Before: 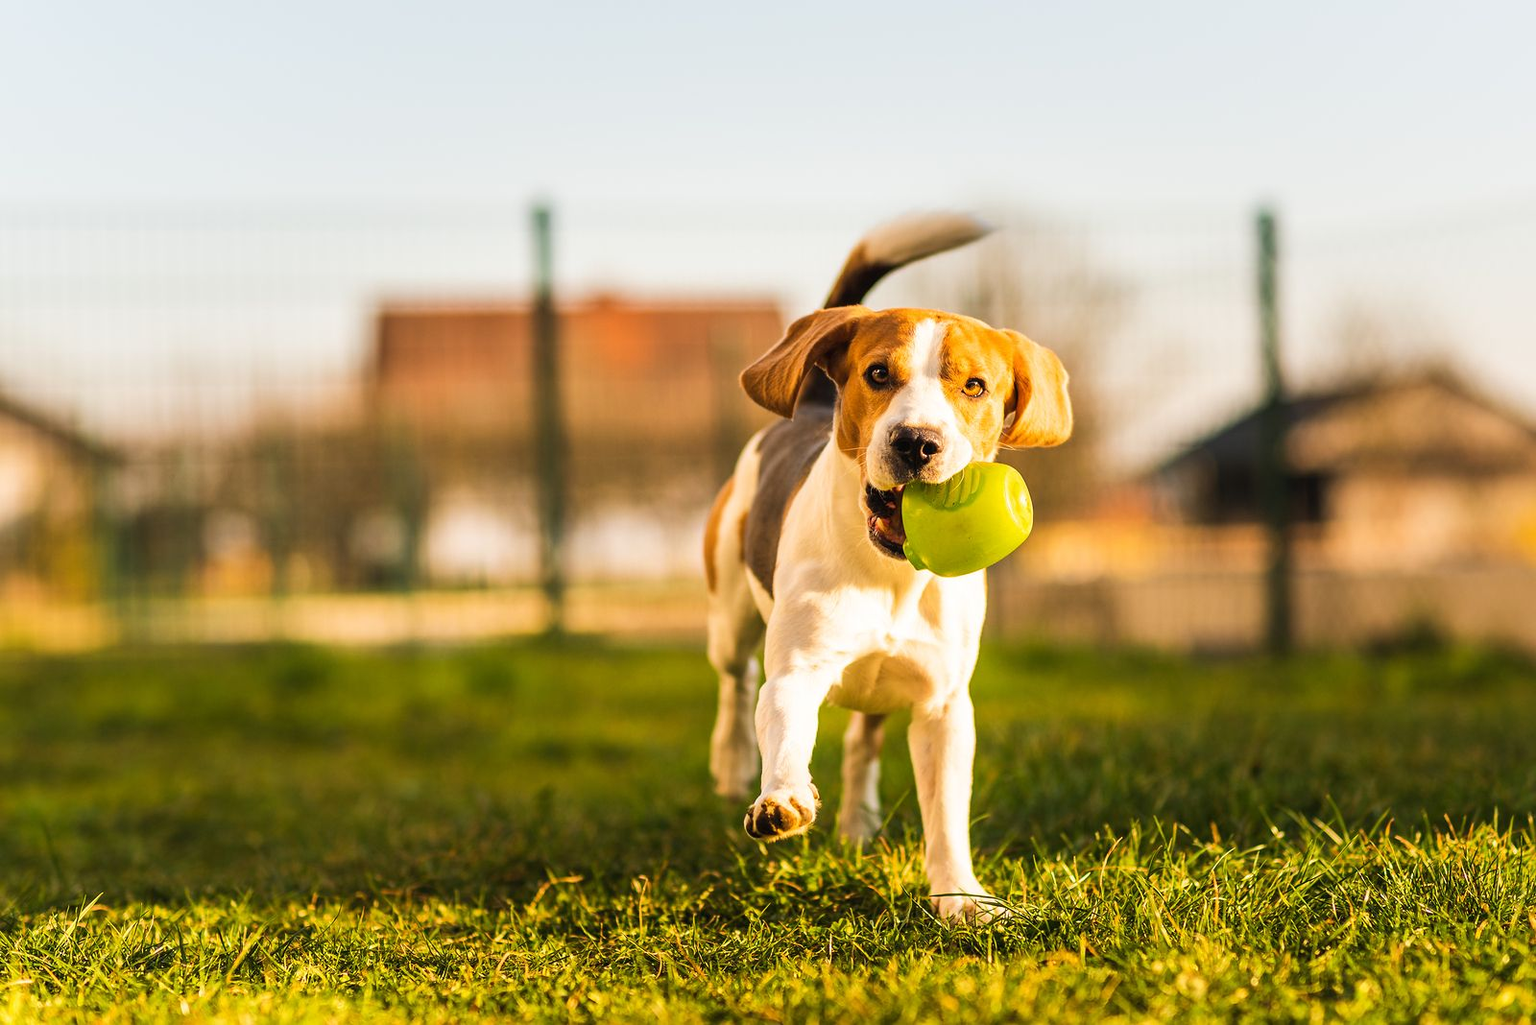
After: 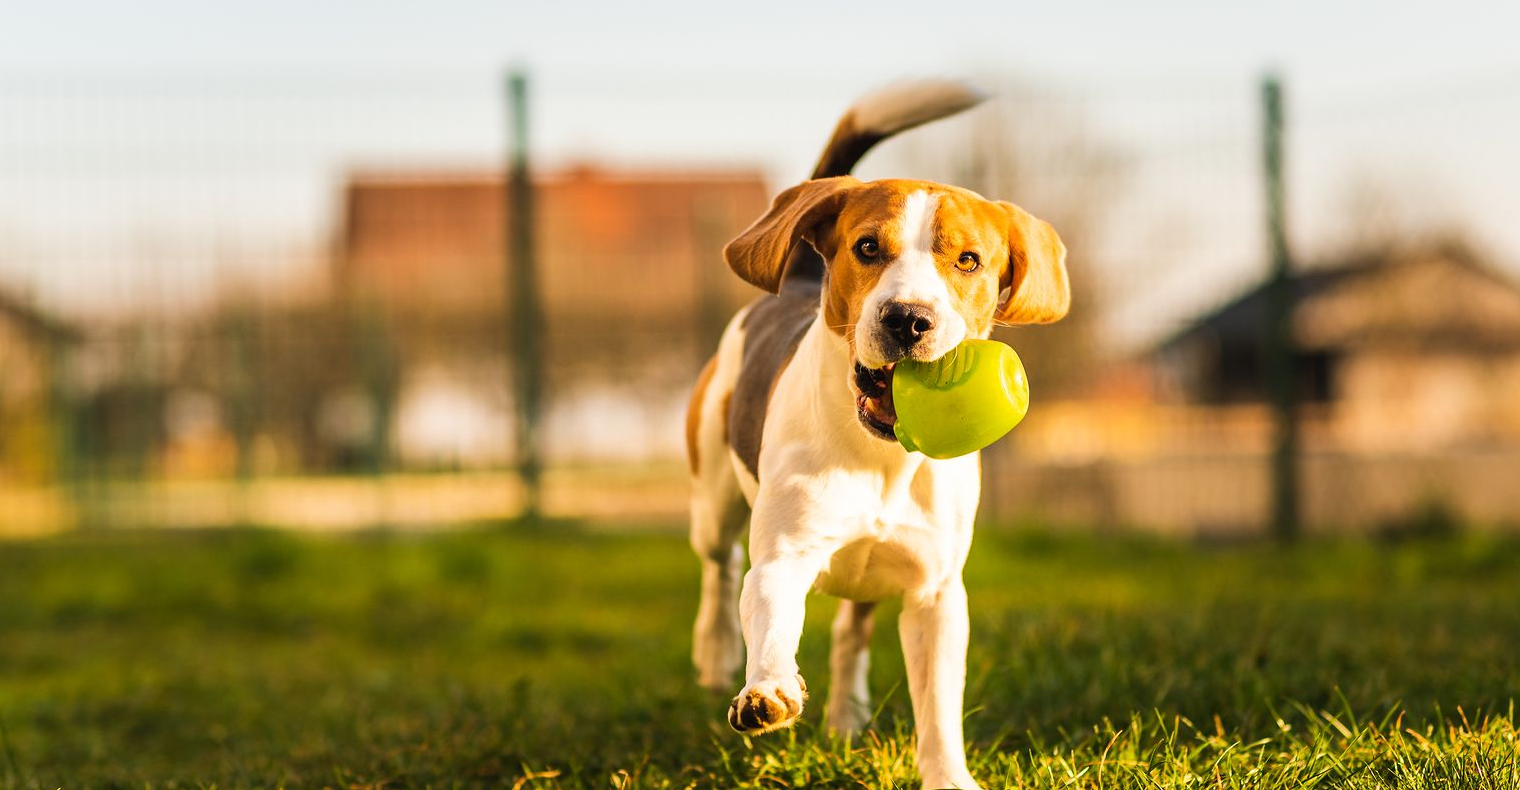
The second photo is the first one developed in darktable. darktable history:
levels: levels [0, 0.499, 1]
crop and rotate: left 2.991%, top 13.302%, right 1.981%, bottom 12.636%
